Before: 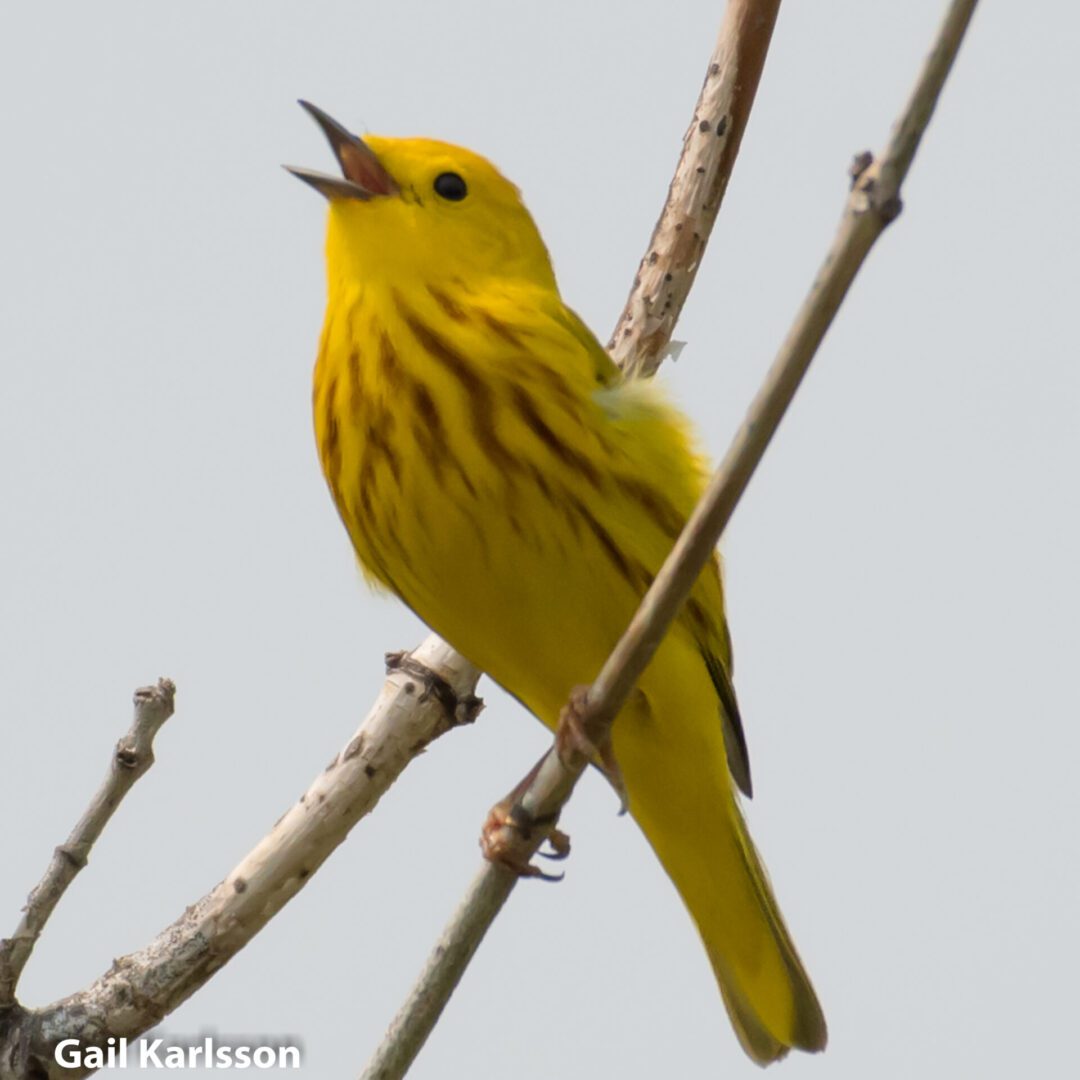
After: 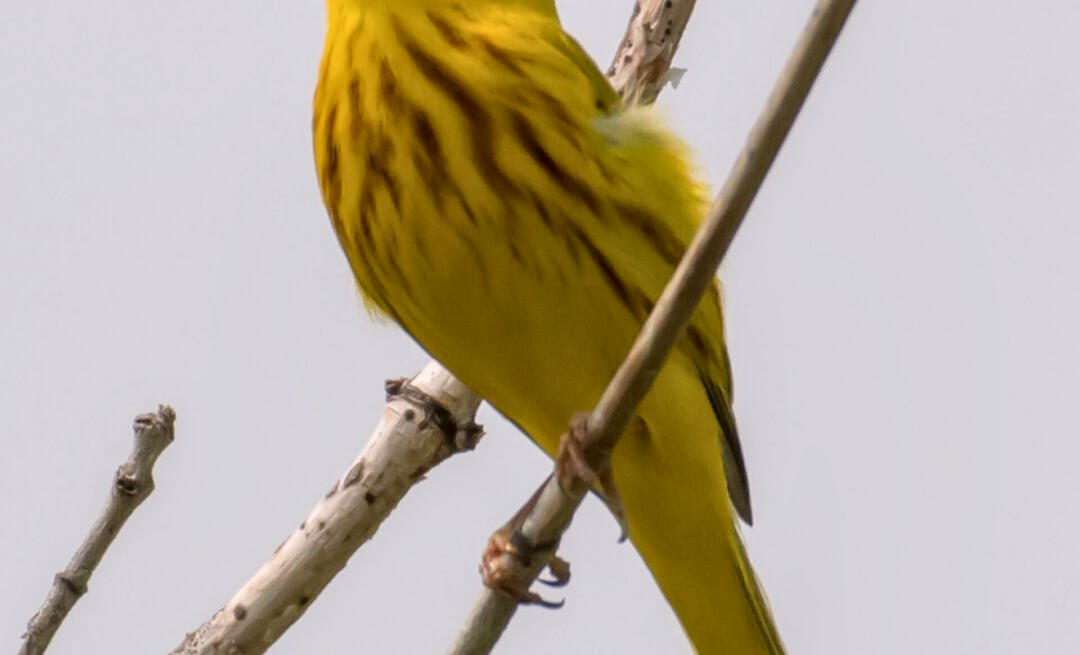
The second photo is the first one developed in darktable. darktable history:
color correction: highlights a* 3.12, highlights b* -1.55, shadows a* -0.101, shadows b* 2.52, saturation 0.98
crop and rotate: top 25.357%, bottom 13.942%
local contrast: highlights 25%, detail 130%
